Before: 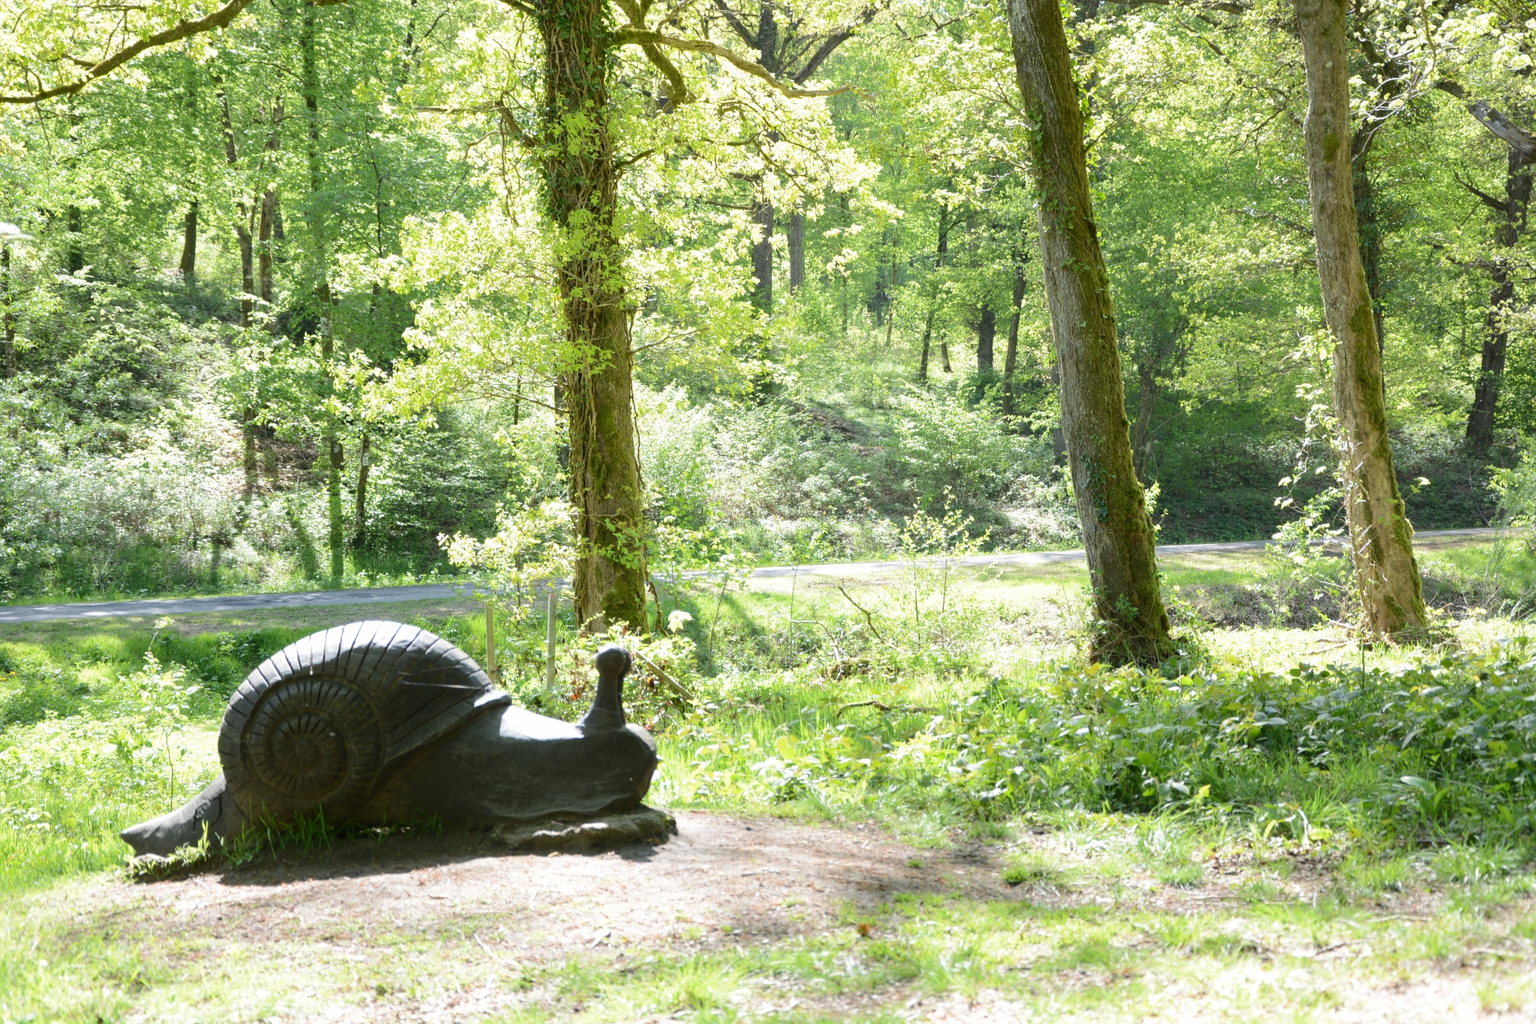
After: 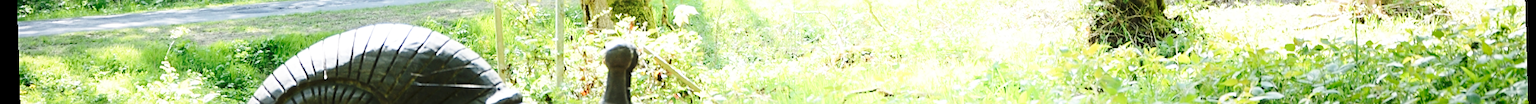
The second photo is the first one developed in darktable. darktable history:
rotate and perspective: rotation -1.75°, automatic cropping off
crop and rotate: top 59.084%, bottom 30.916%
shadows and highlights: shadows -40.15, highlights 62.88, soften with gaussian
sharpen: on, module defaults
base curve: curves: ch0 [(0, 0) (0.028, 0.03) (0.121, 0.232) (0.46, 0.748) (0.859, 0.968) (1, 1)], preserve colors none
